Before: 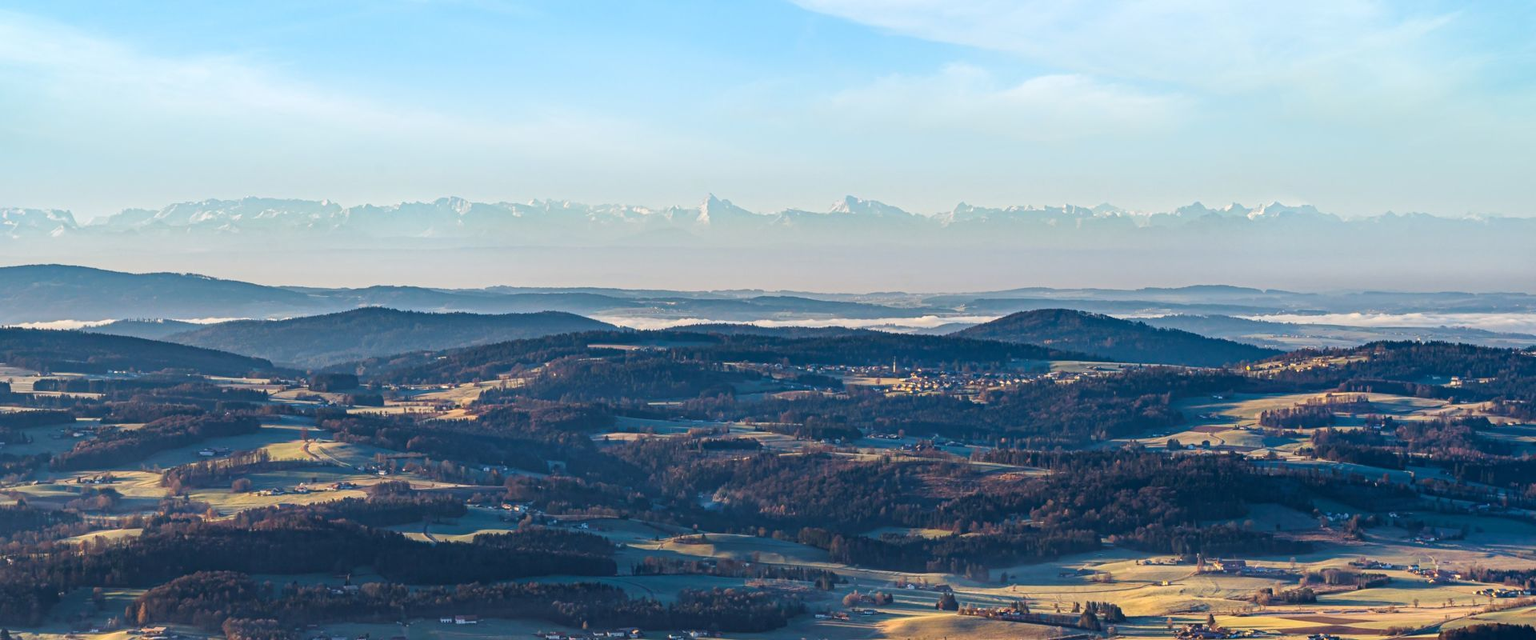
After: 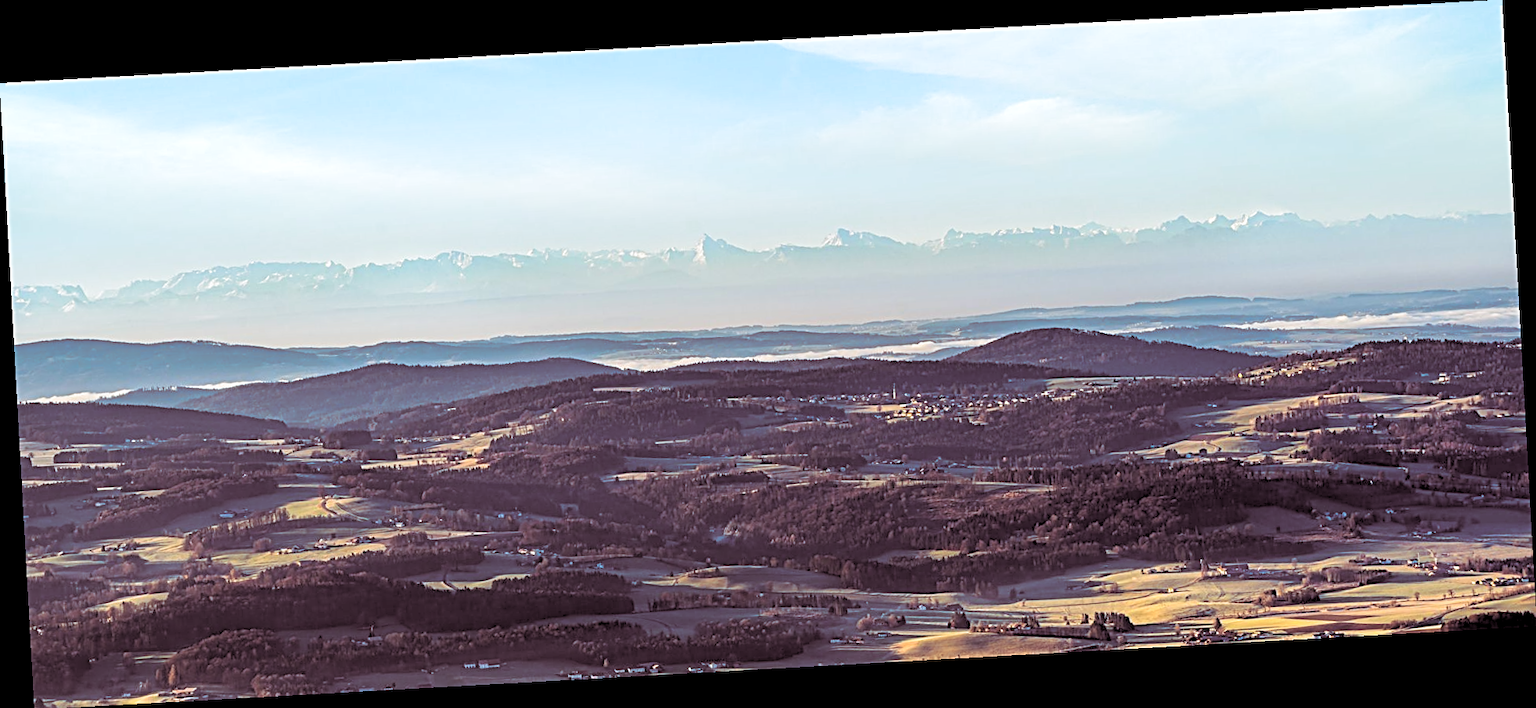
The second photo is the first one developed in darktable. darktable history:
sharpen: radius 2.767
rotate and perspective: rotation -3.18°, automatic cropping off
rgb levels: levels [[0.013, 0.434, 0.89], [0, 0.5, 1], [0, 0.5, 1]]
split-toning: shadows › saturation 0.41, highlights › saturation 0, compress 33.55%
